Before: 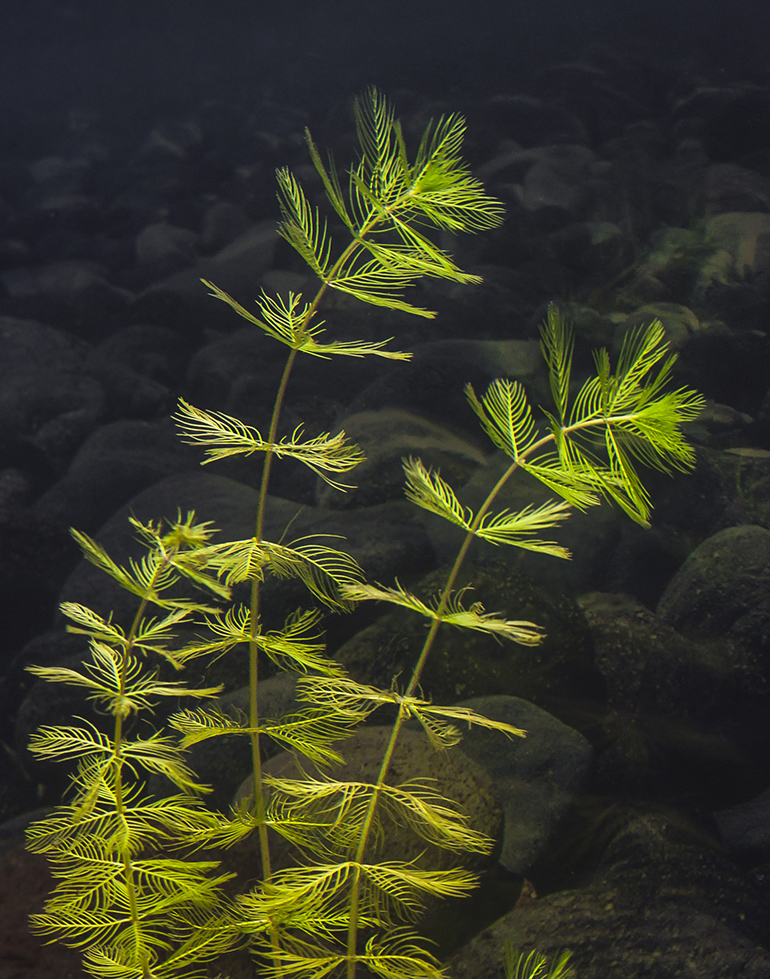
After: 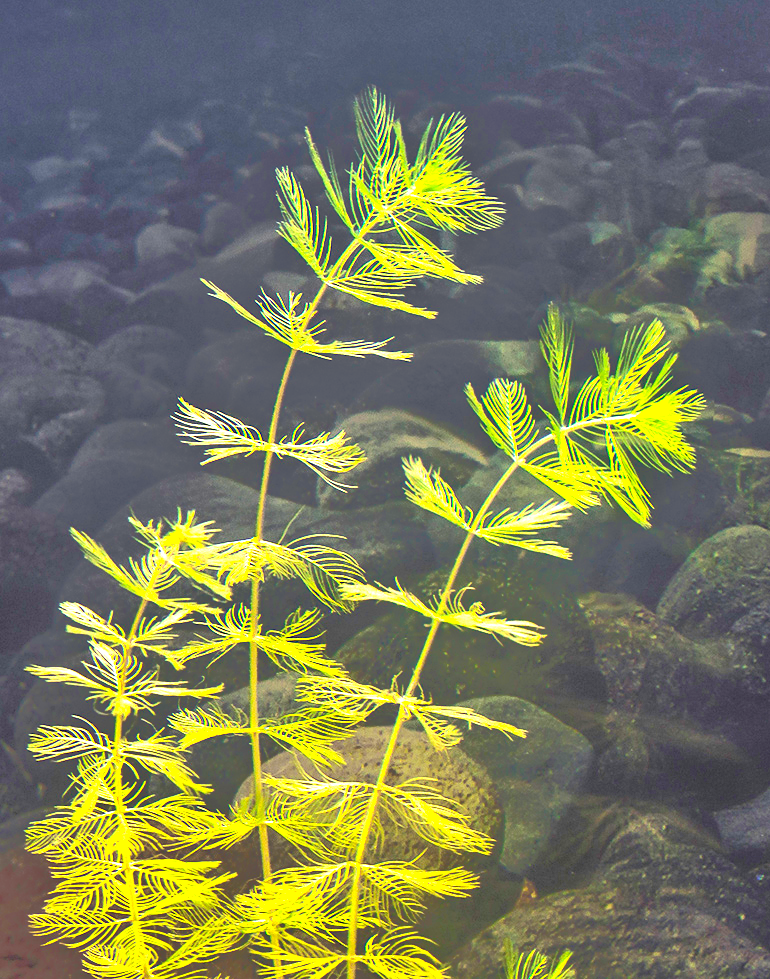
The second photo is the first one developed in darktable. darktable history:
tone equalizer: -8 EV -0.508 EV, -7 EV -0.283 EV, -6 EV -0.105 EV, -5 EV 0.393 EV, -4 EV 0.966 EV, -3 EV 0.798 EV, -2 EV -0.007 EV, -1 EV 0.144 EV, +0 EV -0.015 EV
exposure: black level correction 0, exposure 1.199 EV, compensate exposure bias true, compensate highlight preservation false
